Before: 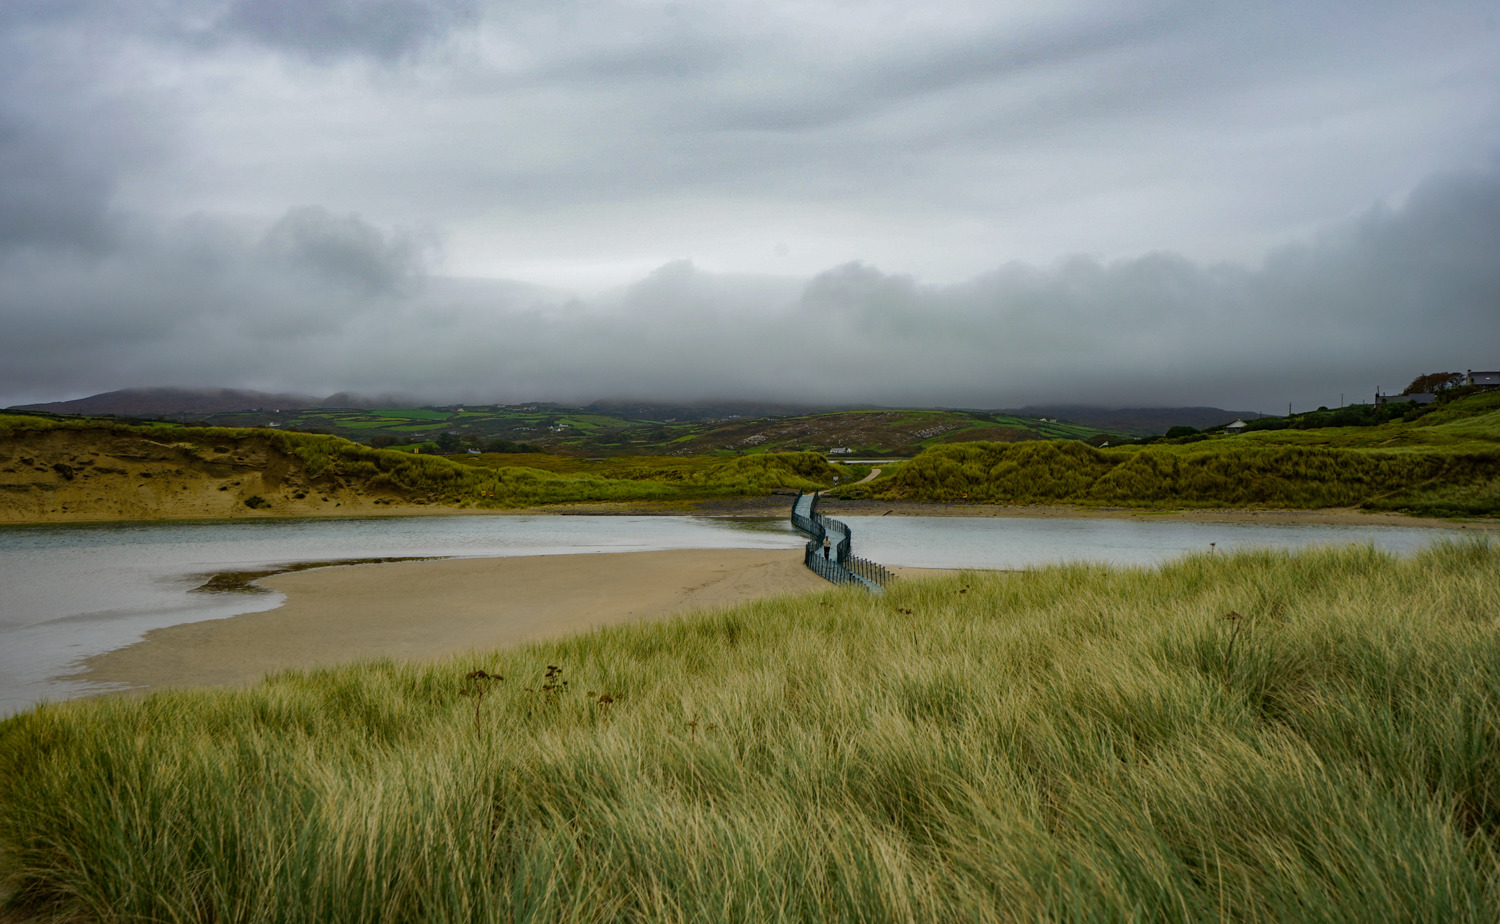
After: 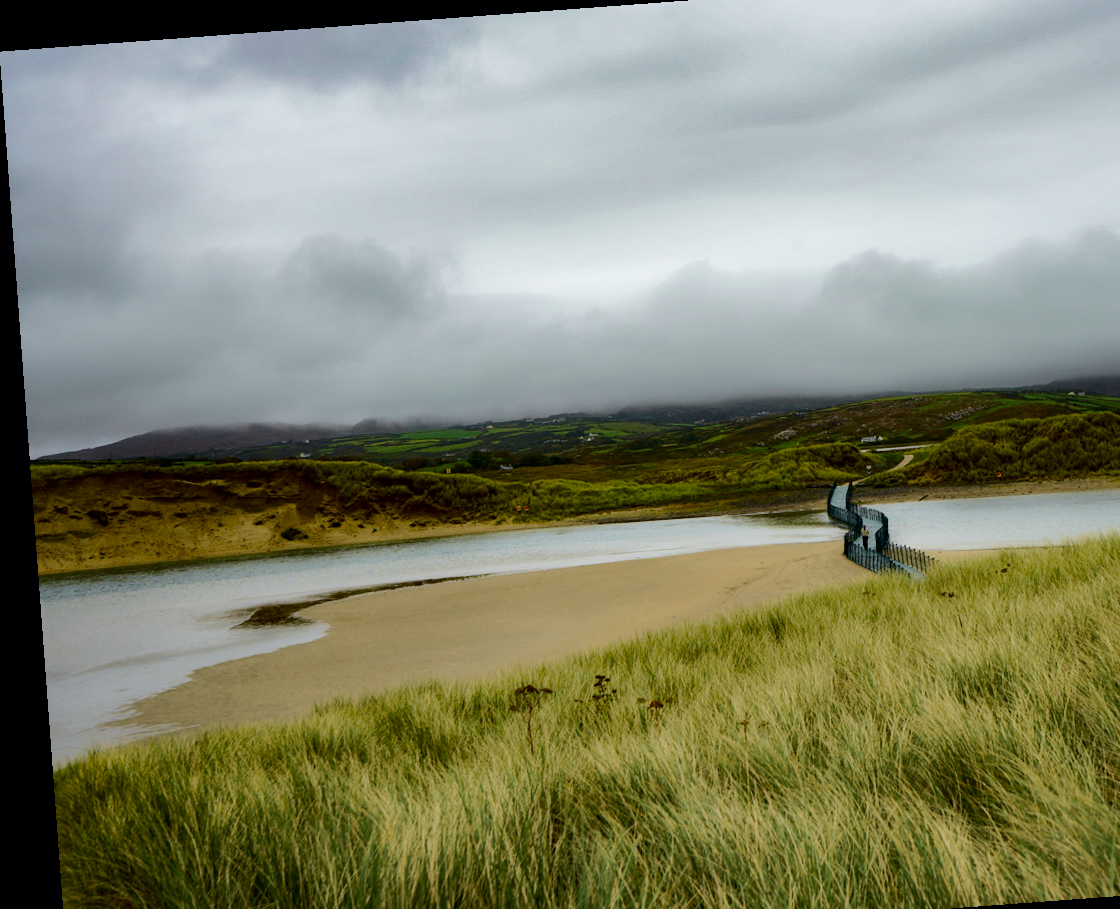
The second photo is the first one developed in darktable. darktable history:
rotate and perspective: rotation -4.25°, automatic cropping off
contrast equalizer: y [[0.579, 0.58, 0.505, 0.5, 0.5, 0.5], [0.5 ×6], [0.5 ×6], [0 ×6], [0 ×6]]
crop: top 5.803%, right 27.864%, bottom 5.804%
tone curve: curves: ch0 [(0, 0) (0.058, 0.027) (0.214, 0.183) (0.295, 0.288) (0.48, 0.541) (0.658, 0.703) (0.741, 0.775) (0.844, 0.866) (0.986, 0.957)]; ch1 [(0, 0) (0.172, 0.123) (0.312, 0.296) (0.437, 0.429) (0.471, 0.469) (0.502, 0.5) (0.513, 0.515) (0.572, 0.603) (0.617, 0.653) (0.68, 0.724) (0.889, 0.924) (1, 1)]; ch2 [(0, 0) (0.411, 0.424) (0.489, 0.49) (0.502, 0.5) (0.512, 0.524) (0.549, 0.578) (0.604, 0.628) (0.709, 0.748) (1, 1)], color space Lab, independent channels, preserve colors none
